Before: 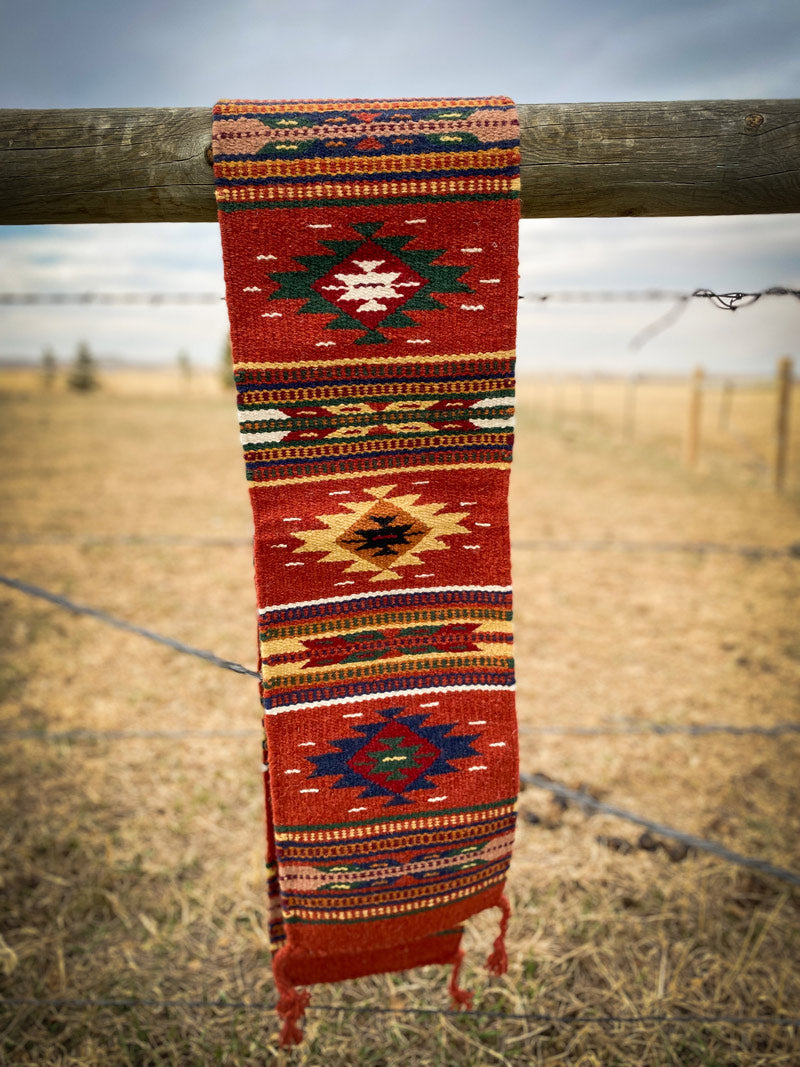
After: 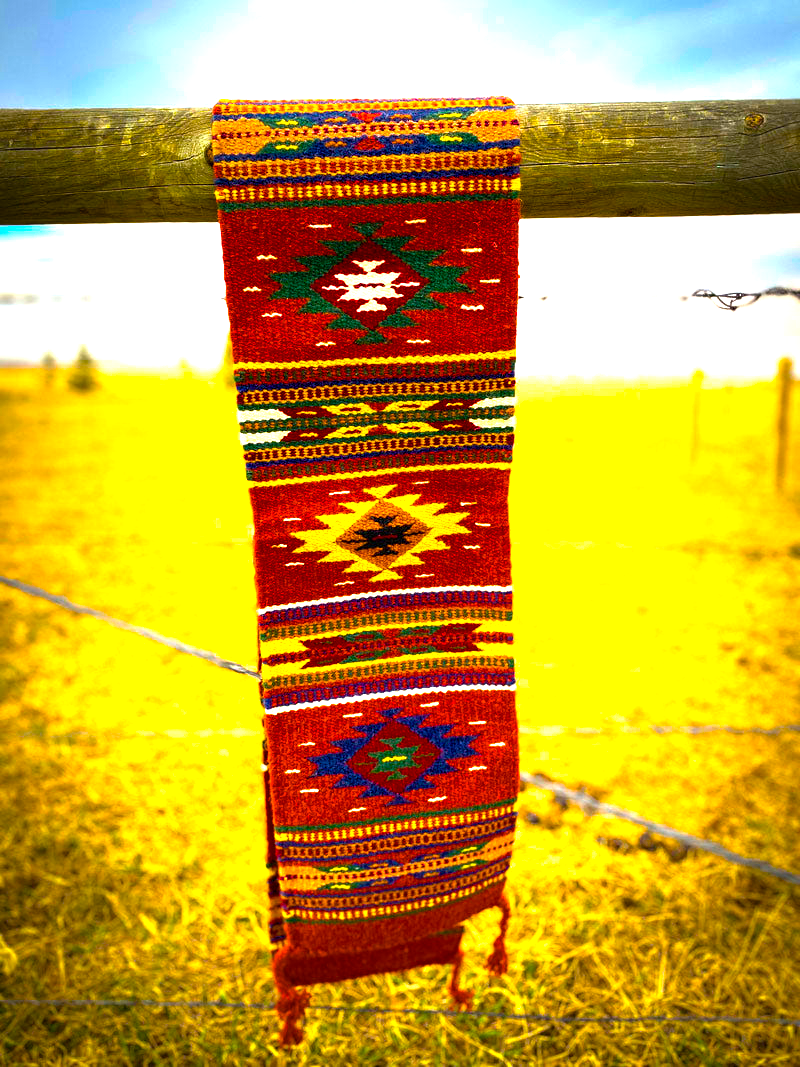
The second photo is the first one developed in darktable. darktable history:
exposure: exposure 0.515 EV, compensate highlight preservation false
color balance rgb: linear chroma grading › global chroma 20%, perceptual saturation grading › global saturation 65%, perceptual saturation grading › highlights 50%, perceptual saturation grading › shadows 30%, perceptual brilliance grading › global brilliance 12%, perceptual brilliance grading › highlights 15%, global vibrance 20%
